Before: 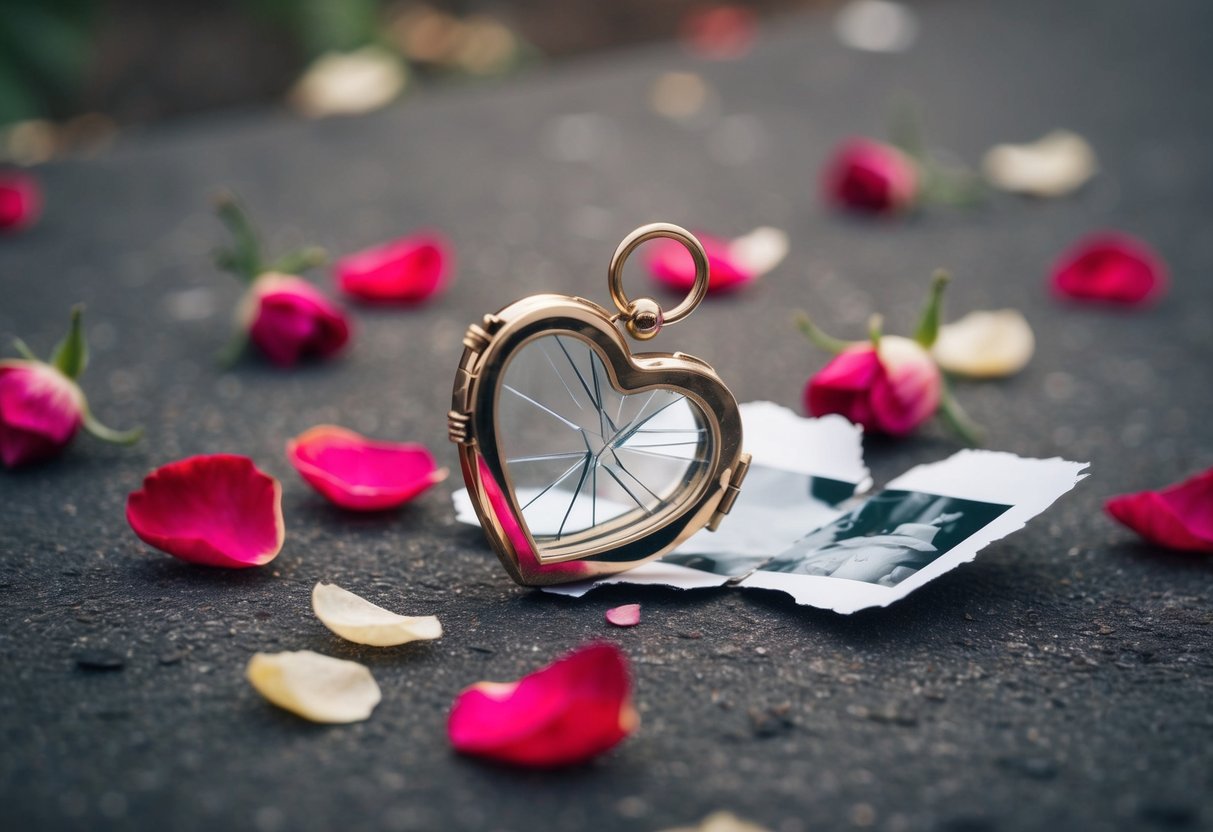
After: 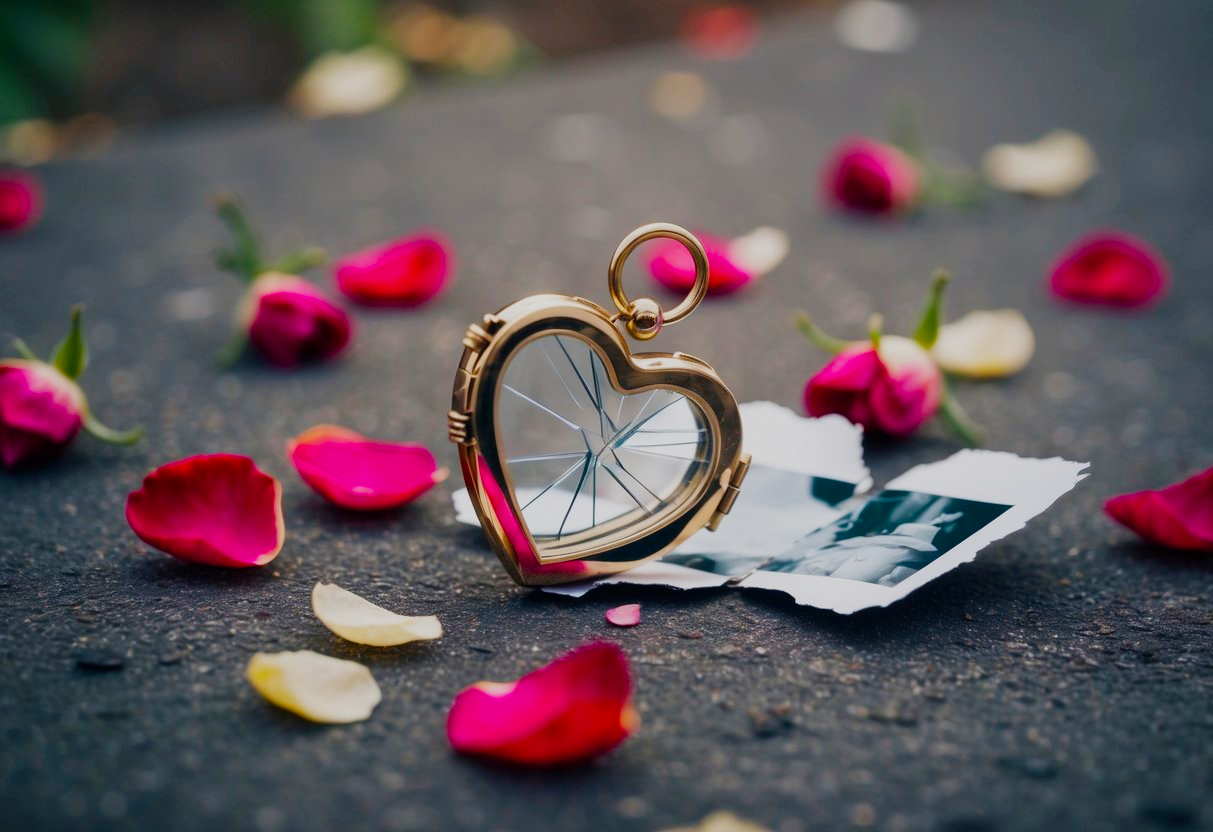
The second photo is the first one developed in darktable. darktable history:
filmic rgb: black relative exposure -16 EV, white relative exposure 4.91 EV, hardness 6.23, add noise in highlights 0.001, preserve chrominance no, color science v3 (2019), use custom middle-gray values true, contrast in highlights soft
color balance rgb: perceptual saturation grading › global saturation 29.439%, global vibrance 32.347%
